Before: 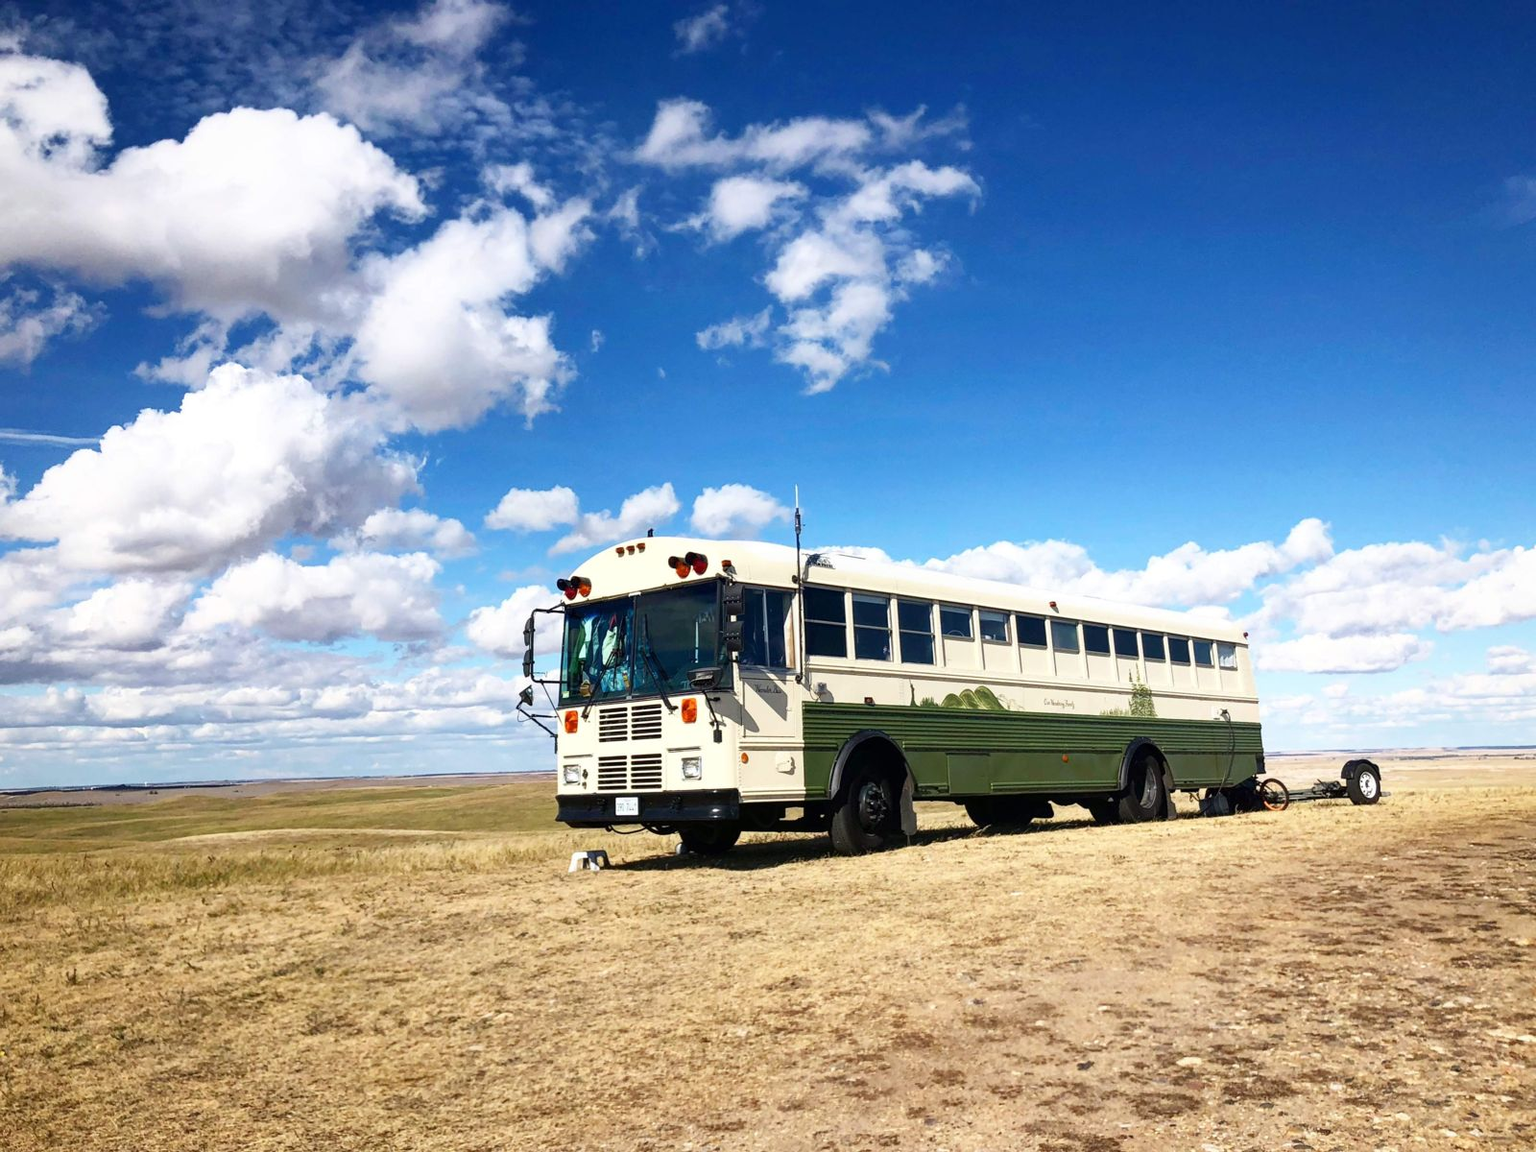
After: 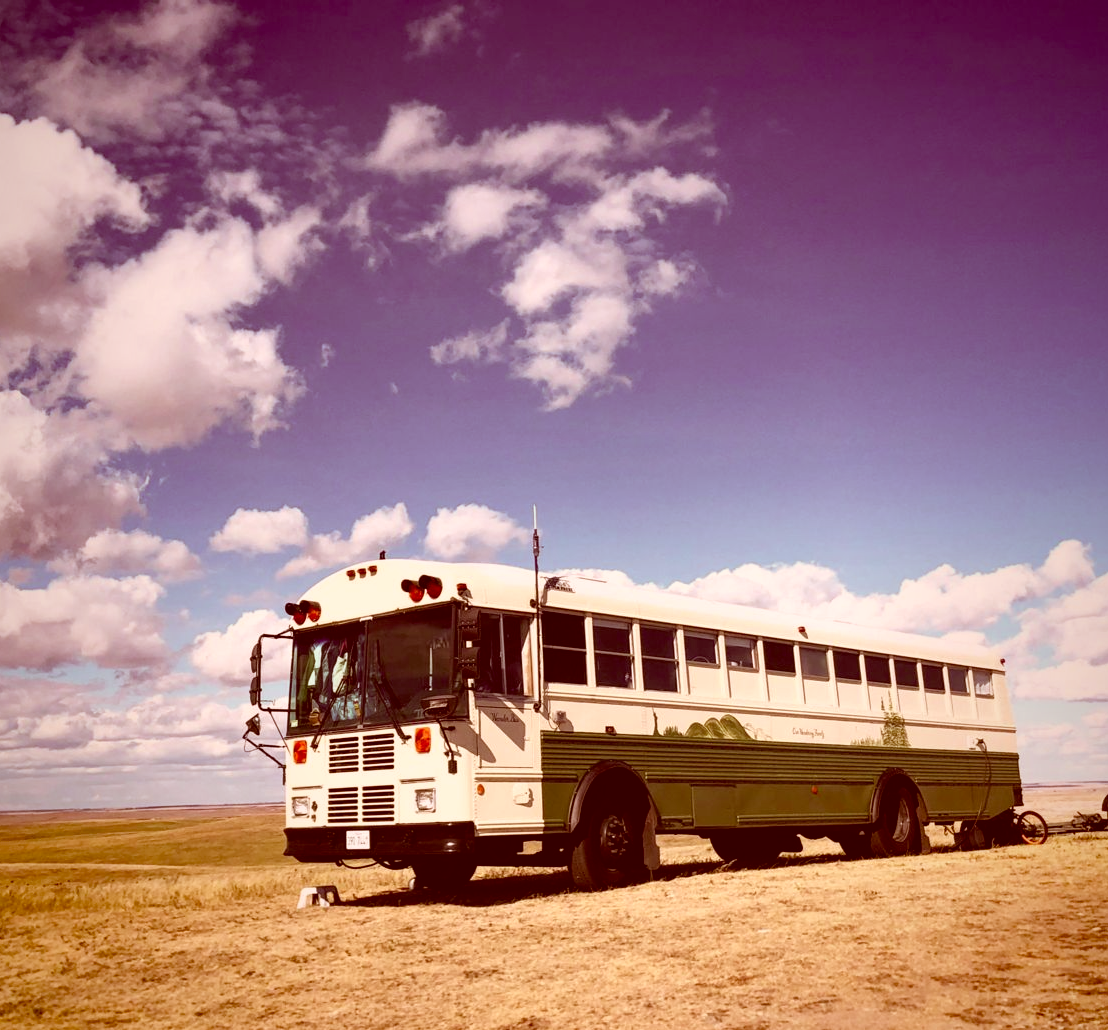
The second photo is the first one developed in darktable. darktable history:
crop: left 18.456%, right 12.248%, bottom 14.156%
exposure: exposure -0.052 EV, compensate highlight preservation false
vignetting: fall-off start 72.02%, fall-off radius 106.88%, saturation 0.368, width/height ratio 0.727
color correction: highlights a* 9.35, highlights b* 8.87, shadows a* 39.49, shadows b* 39.49, saturation 0.82
